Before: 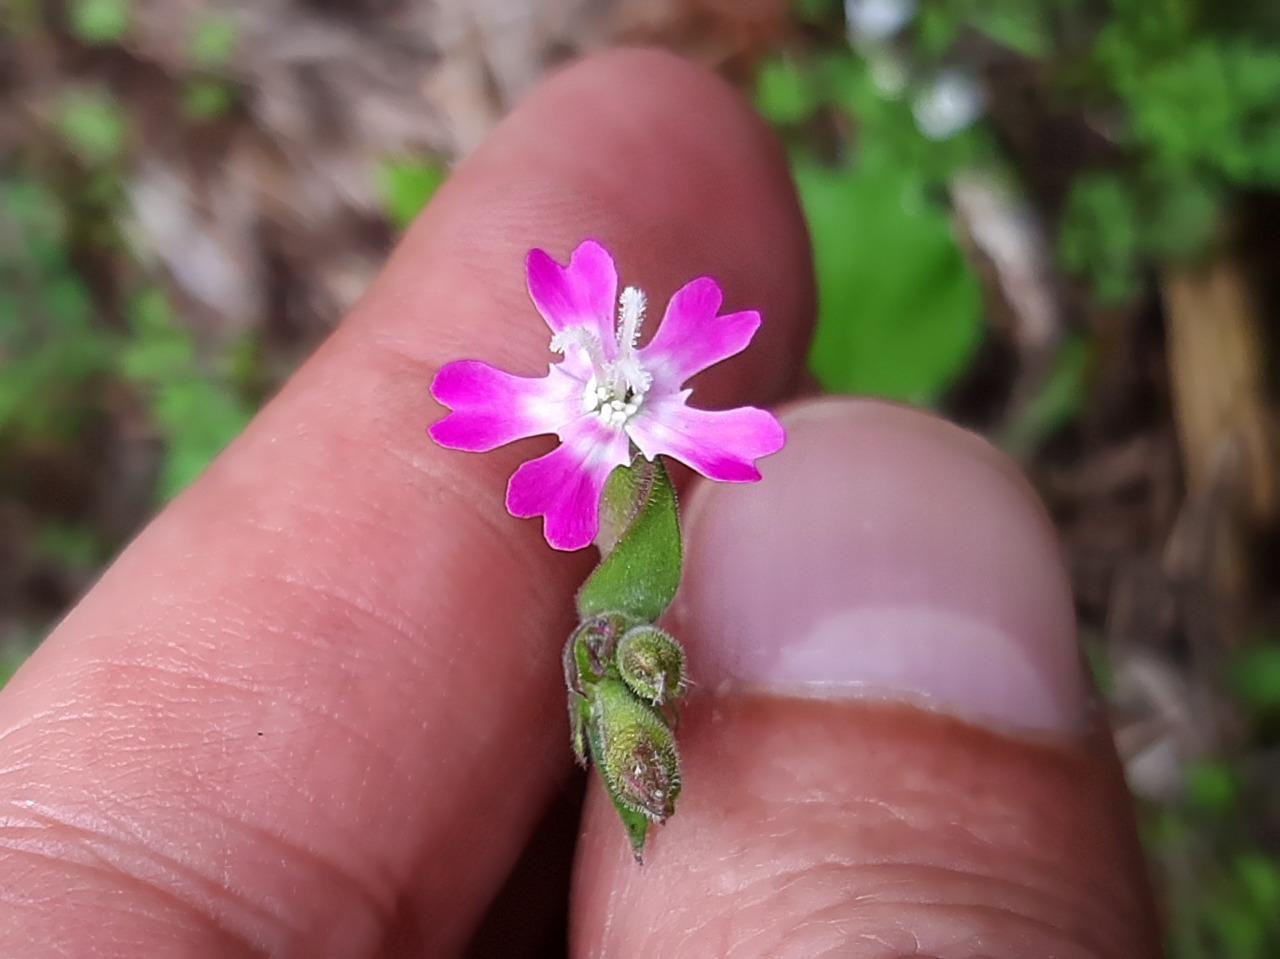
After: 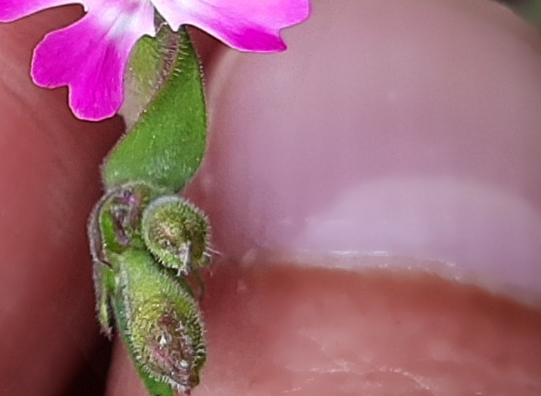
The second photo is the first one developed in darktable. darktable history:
crop: left 37.162%, top 44.936%, right 20.556%, bottom 13.698%
